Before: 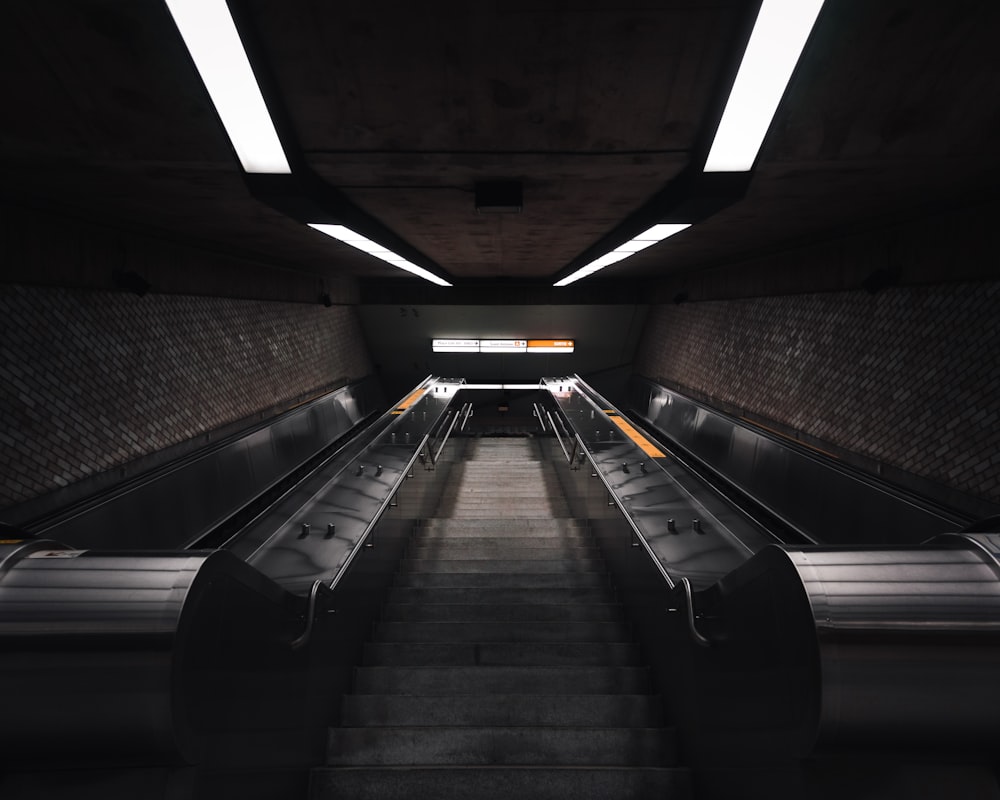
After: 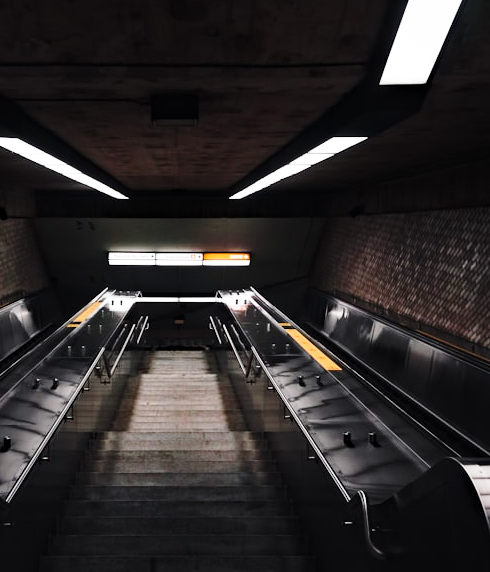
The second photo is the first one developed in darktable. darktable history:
crop: left 32.482%, top 10.923%, right 18.453%, bottom 17.469%
base curve: curves: ch0 [(0, 0) (0.028, 0.03) (0.121, 0.232) (0.46, 0.748) (0.859, 0.968) (1, 1)], preserve colors none
haze removal: strength 0.297, distance 0.245, compatibility mode true, adaptive false
